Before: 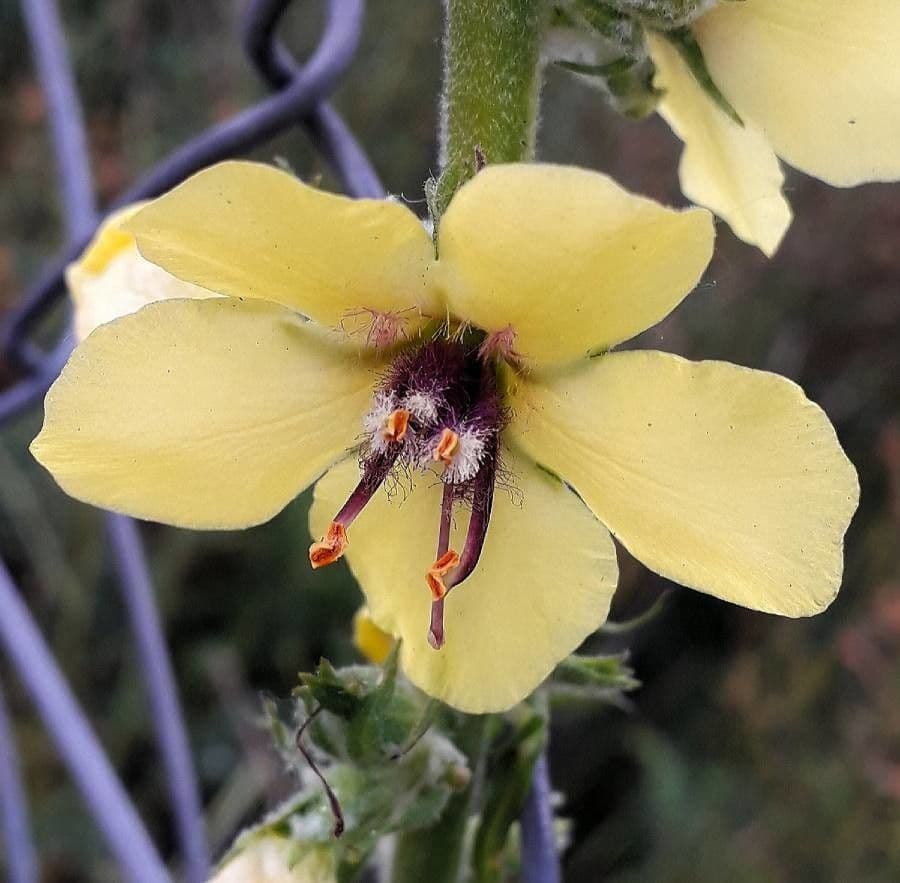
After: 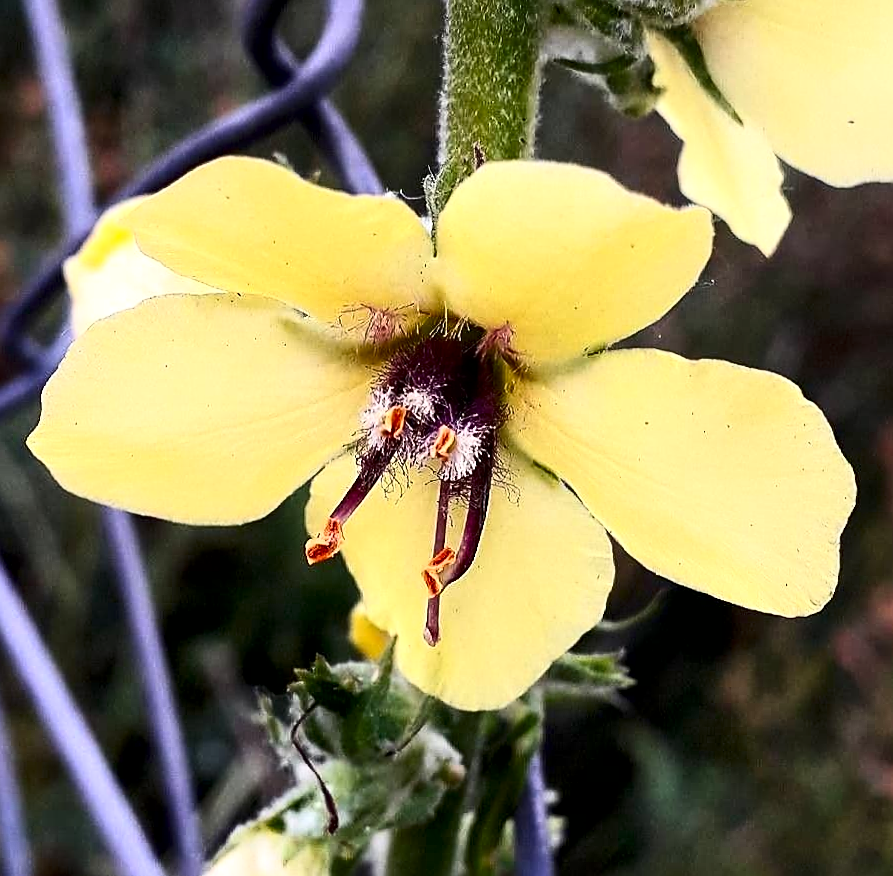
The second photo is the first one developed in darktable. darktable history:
local contrast: mode bilateral grid, contrast 25, coarseness 61, detail 152%, midtone range 0.2
crop and rotate: angle -0.405°
sharpen: on, module defaults
contrast brightness saturation: contrast 0.414, brightness 0.115, saturation 0.208
